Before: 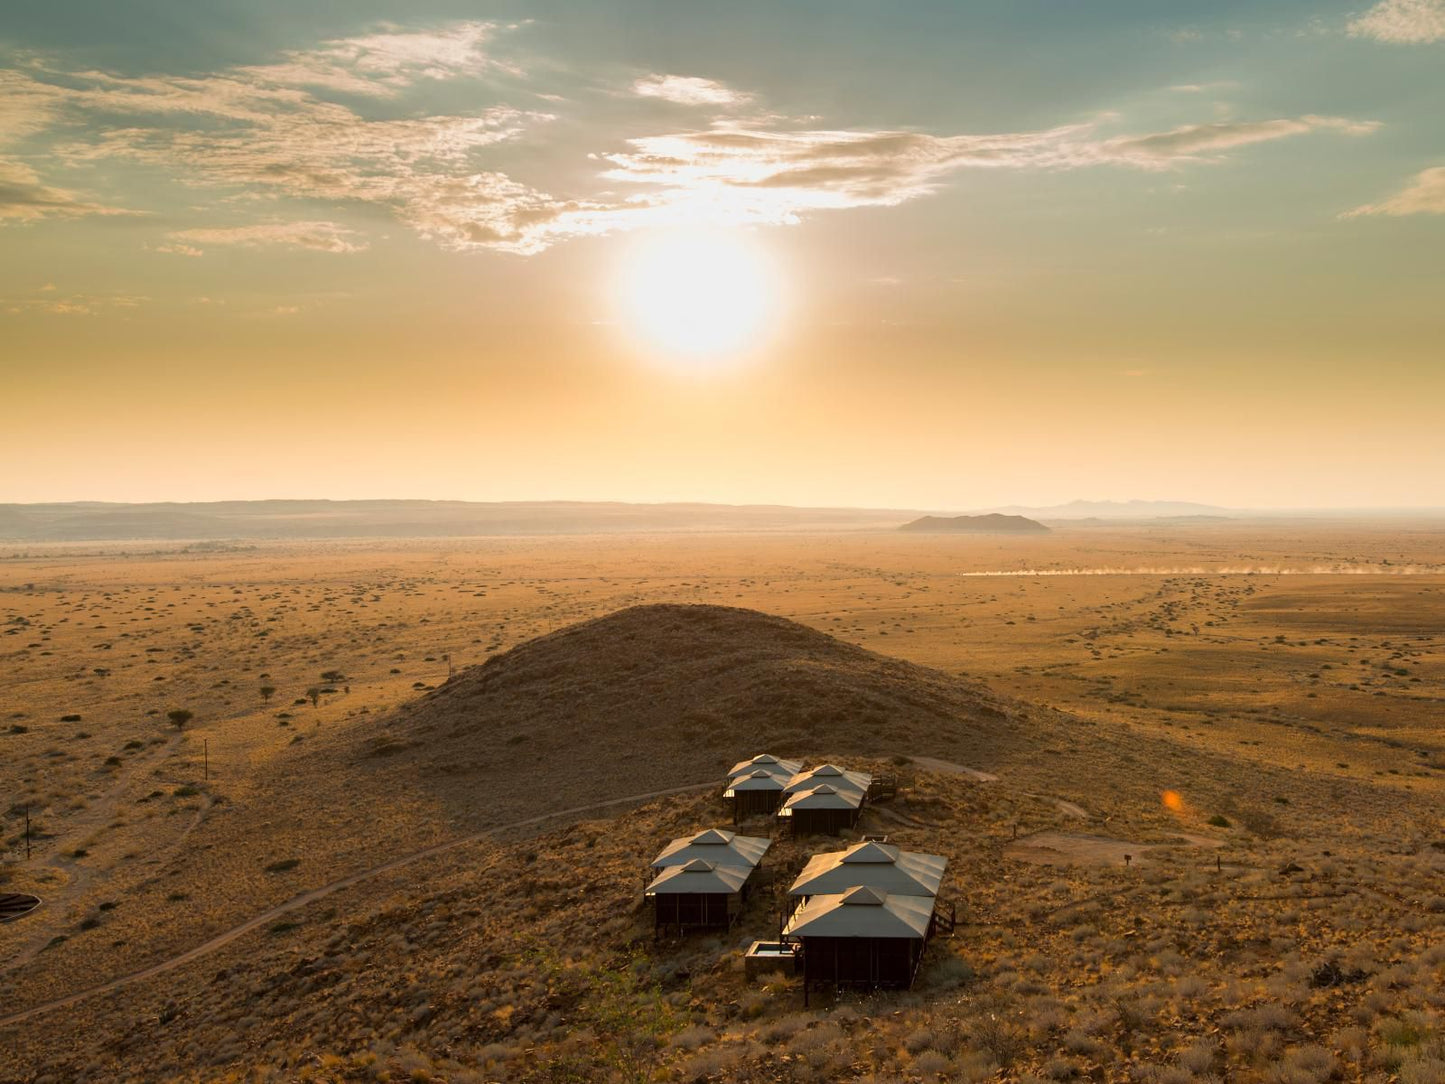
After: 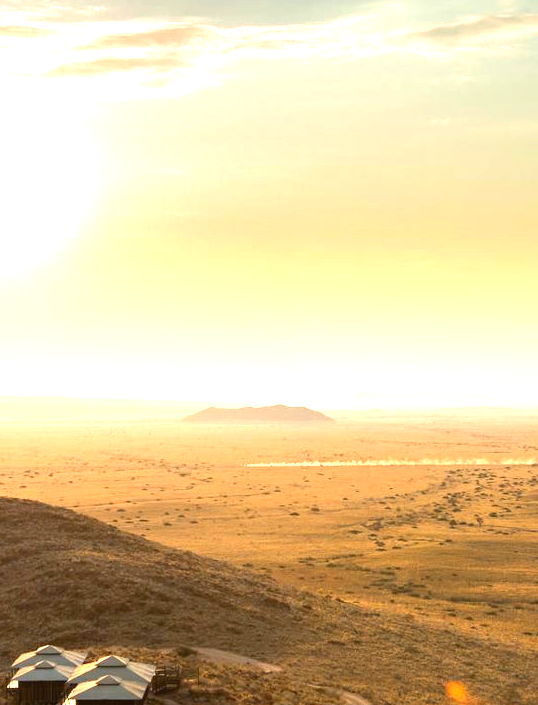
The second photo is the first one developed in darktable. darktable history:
crop and rotate: left 49.593%, top 10.127%, right 13.155%, bottom 24.783%
exposure: black level correction 0, exposure 1.101 EV, compensate exposure bias true, compensate highlight preservation false
